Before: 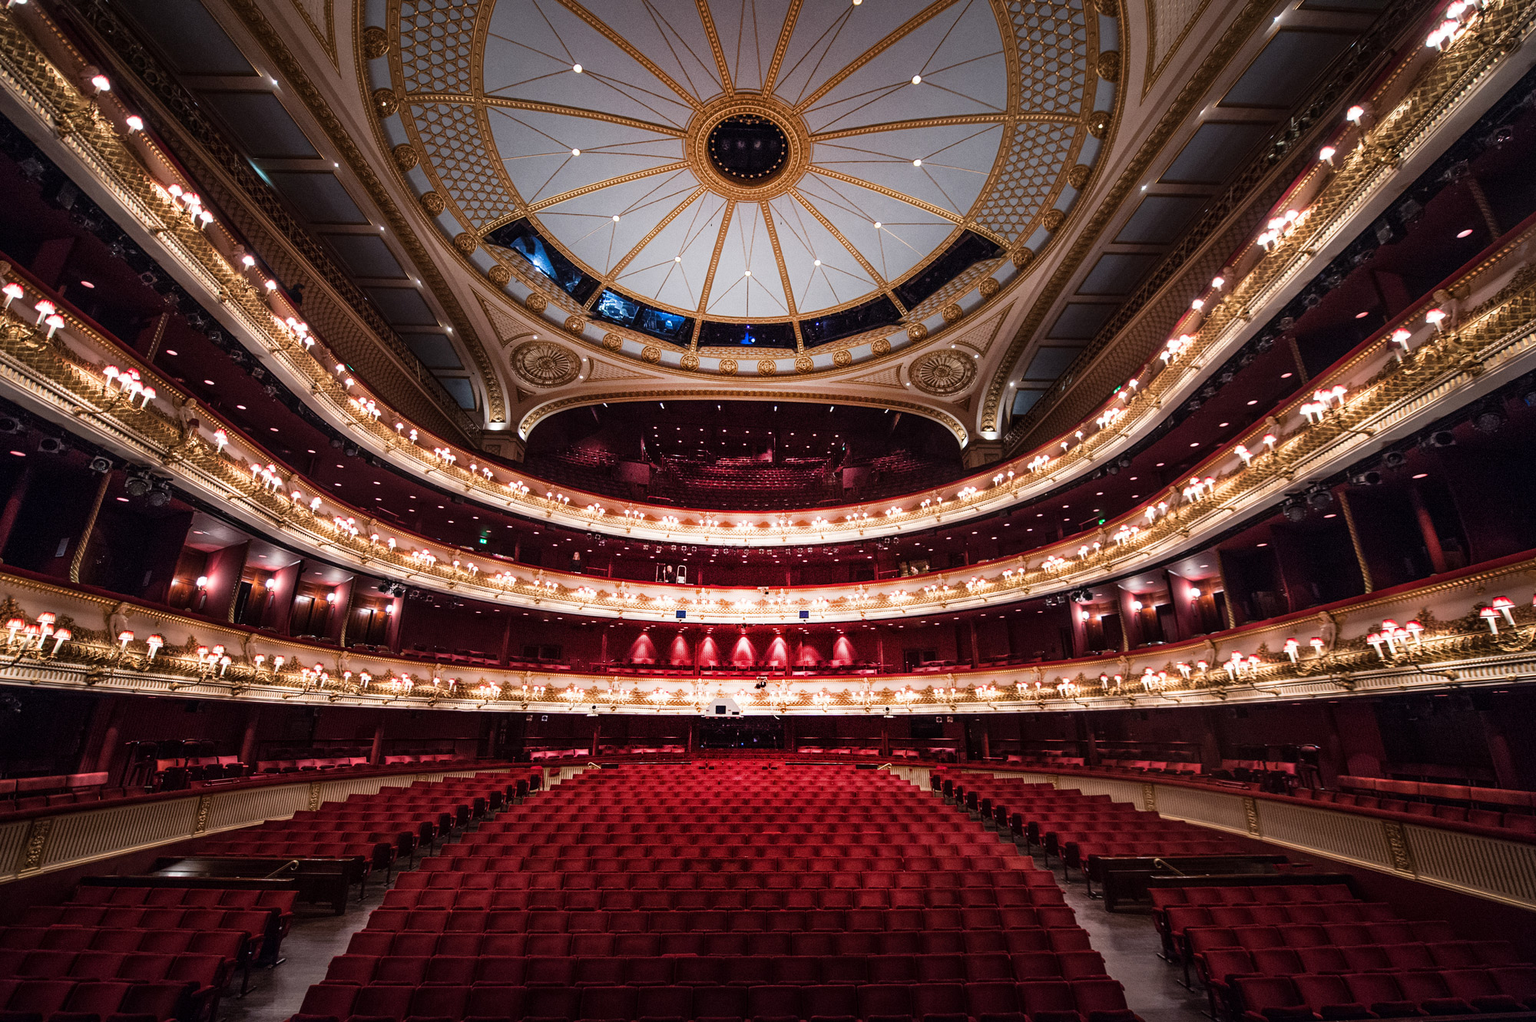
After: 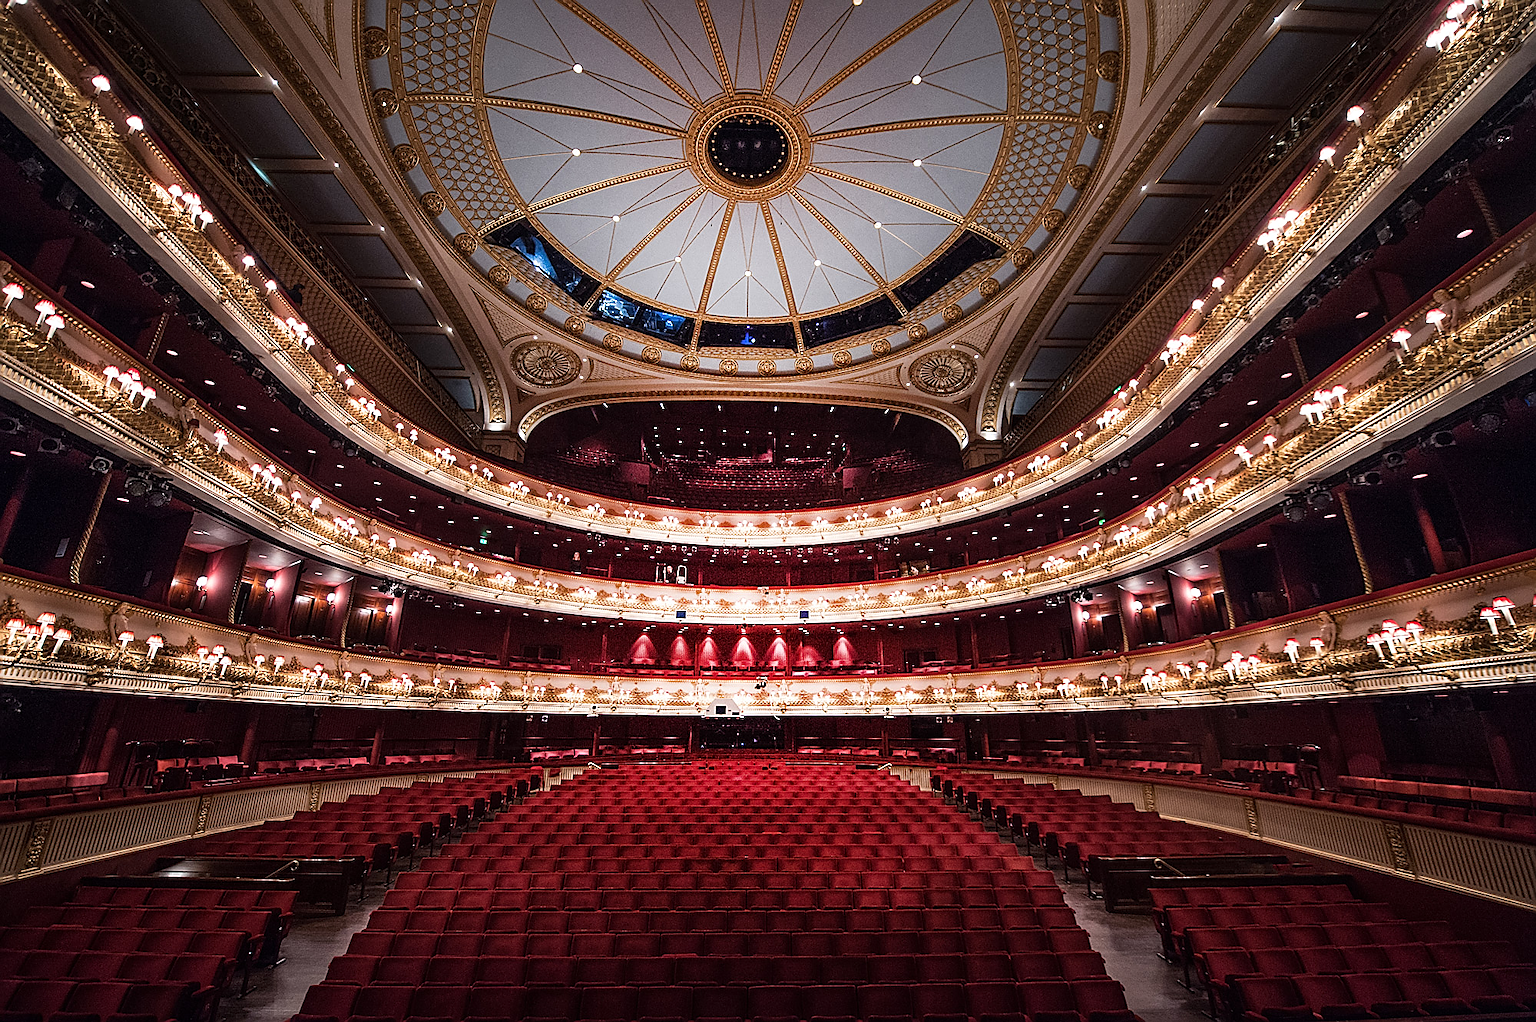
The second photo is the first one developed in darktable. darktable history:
tone equalizer: on, module defaults
sharpen: radius 1.388, amount 1.246, threshold 0.666
